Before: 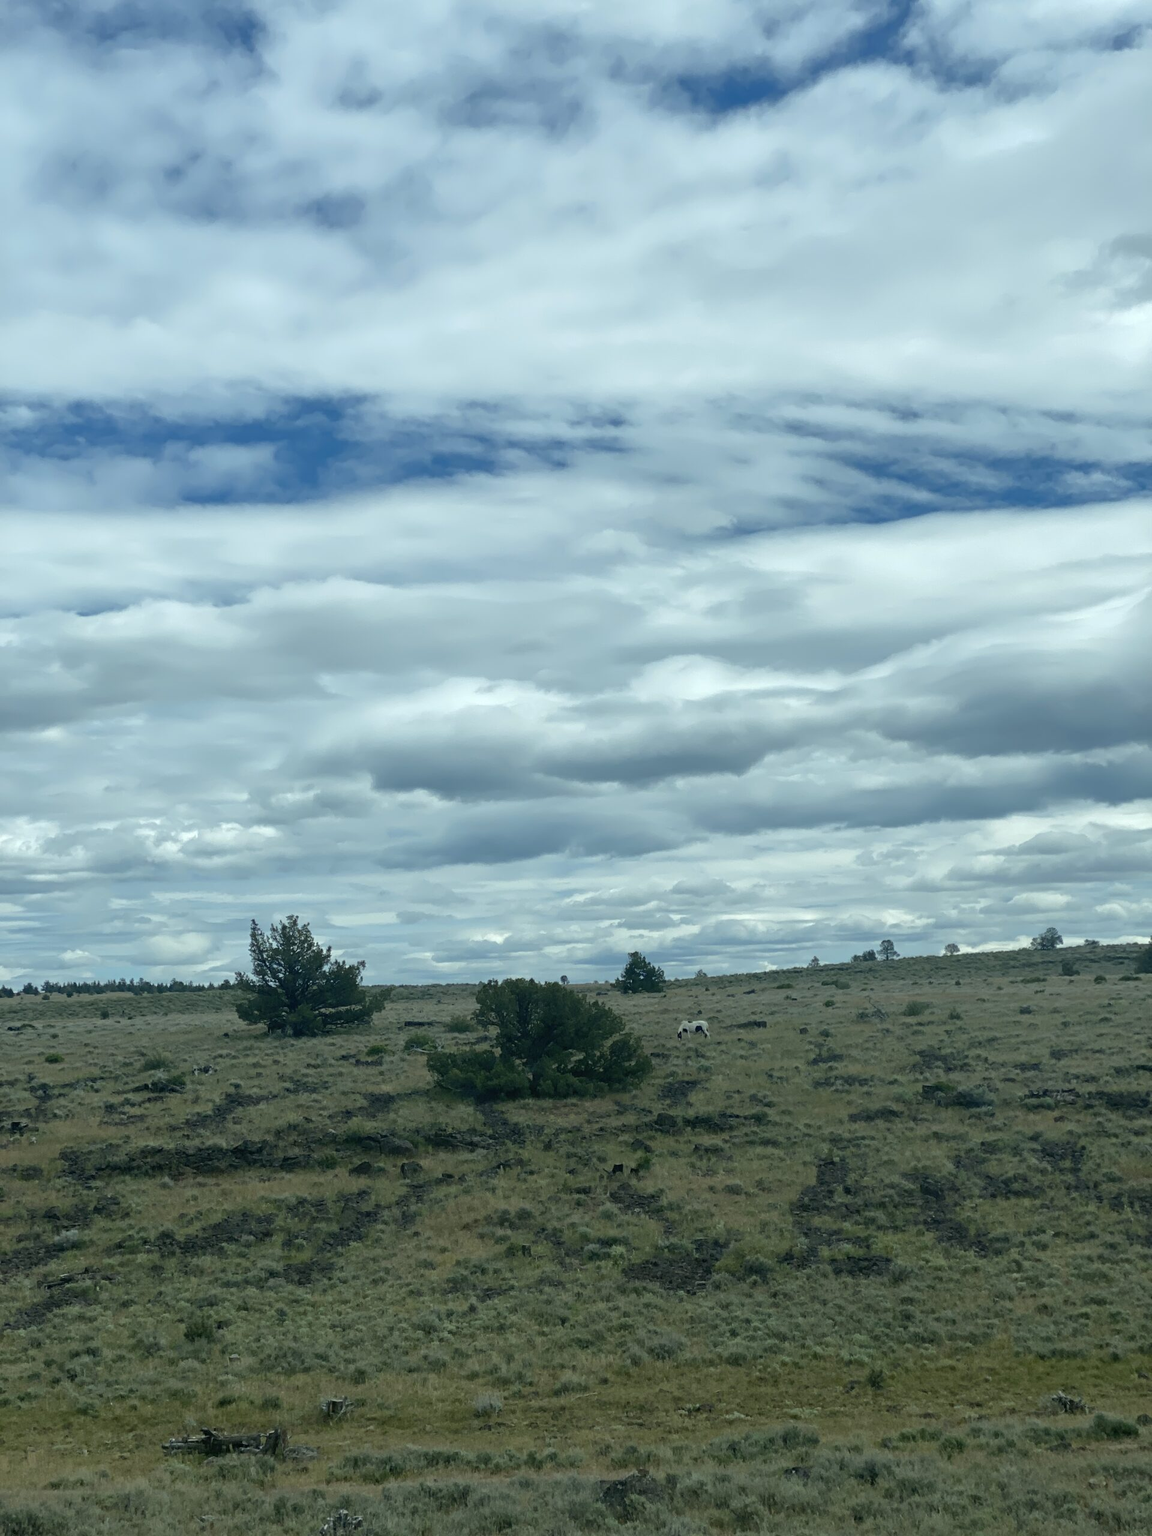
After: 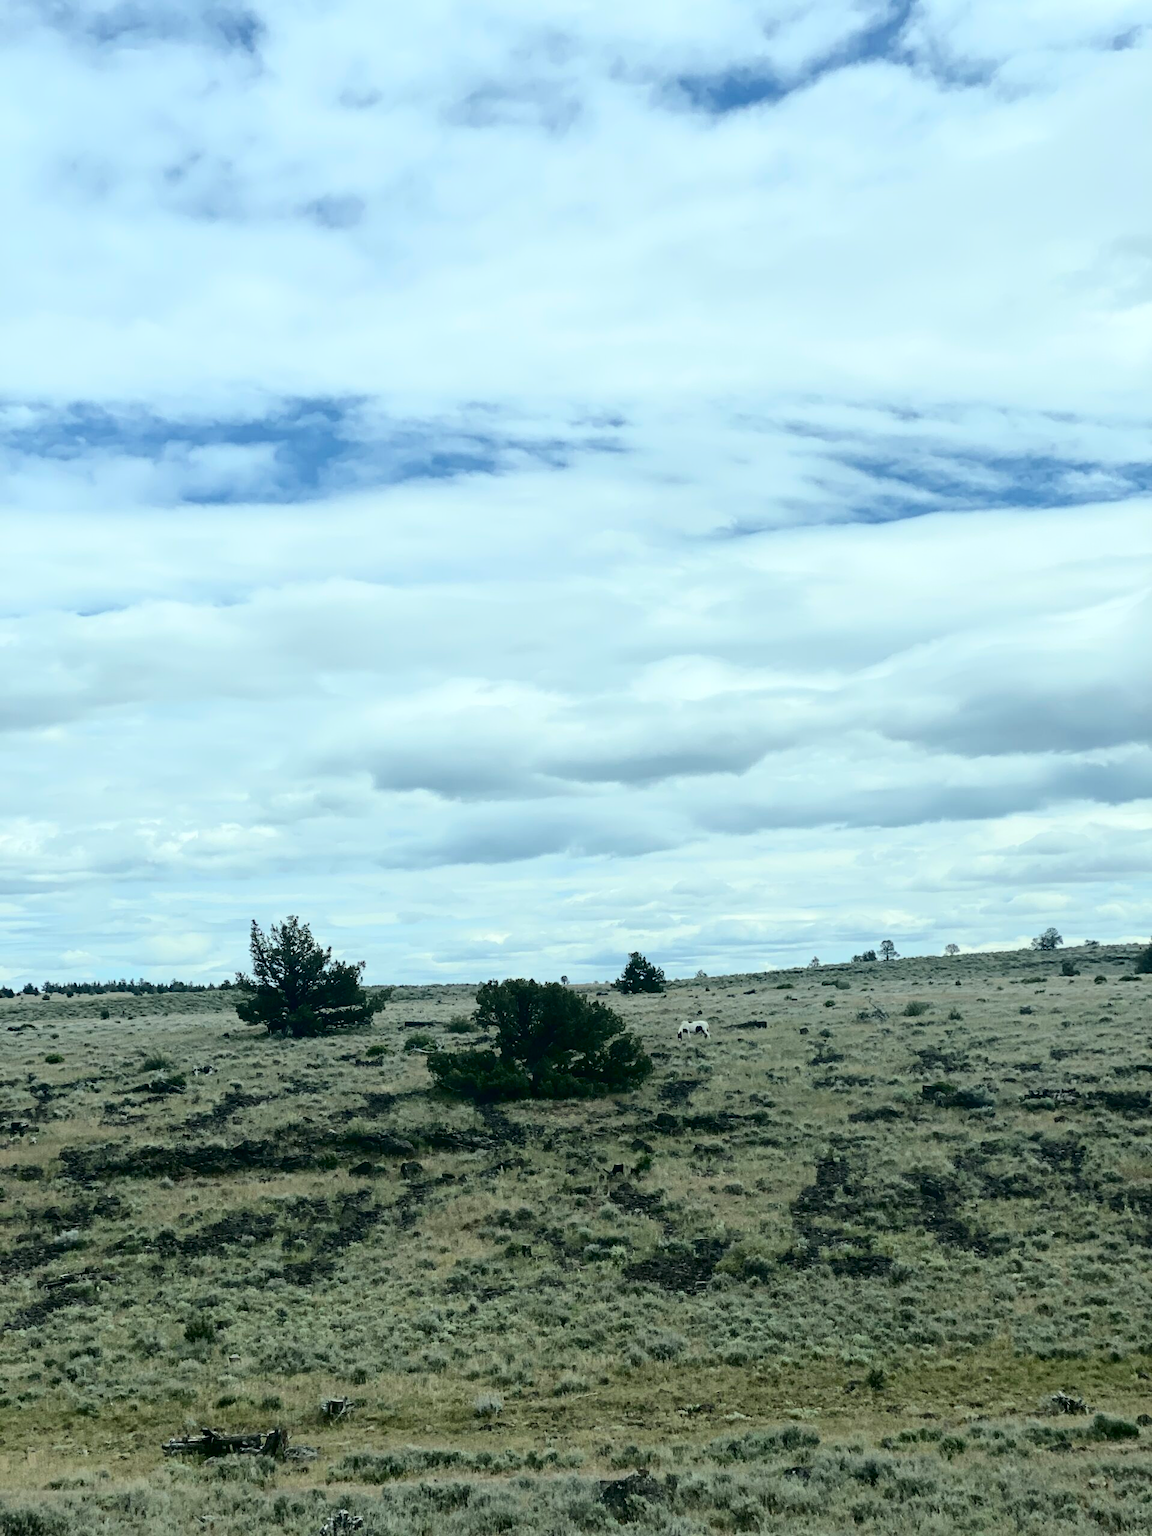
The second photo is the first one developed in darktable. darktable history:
tone curve: curves: ch0 [(0, 0) (0.003, 0.001) (0.011, 0.004) (0.025, 0.008) (0.044, 0.015) (0.069, 0.022) (0.1, 0.031) (0.136, 0.052) (0.177, 0.101) (0.224, 0.181) (0.277, 0.289) (0.335, 0.418) (0.399, 0.541) (0.468, 0.65) (0.543, 0.739) (0.623, 0.817) (0.709, 0.882) (0.801, 0.919) (0.898, 0.958) (1, 1)], color space Lab, independent channels, preserve colors none
